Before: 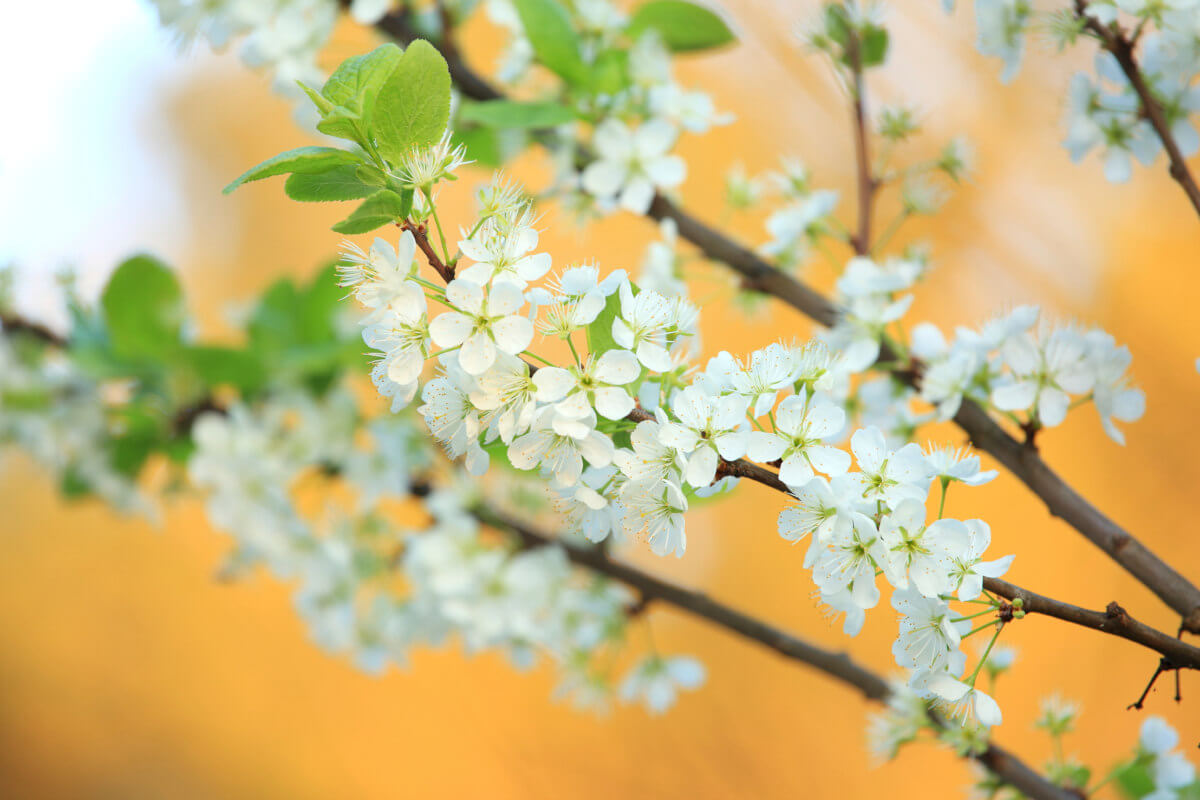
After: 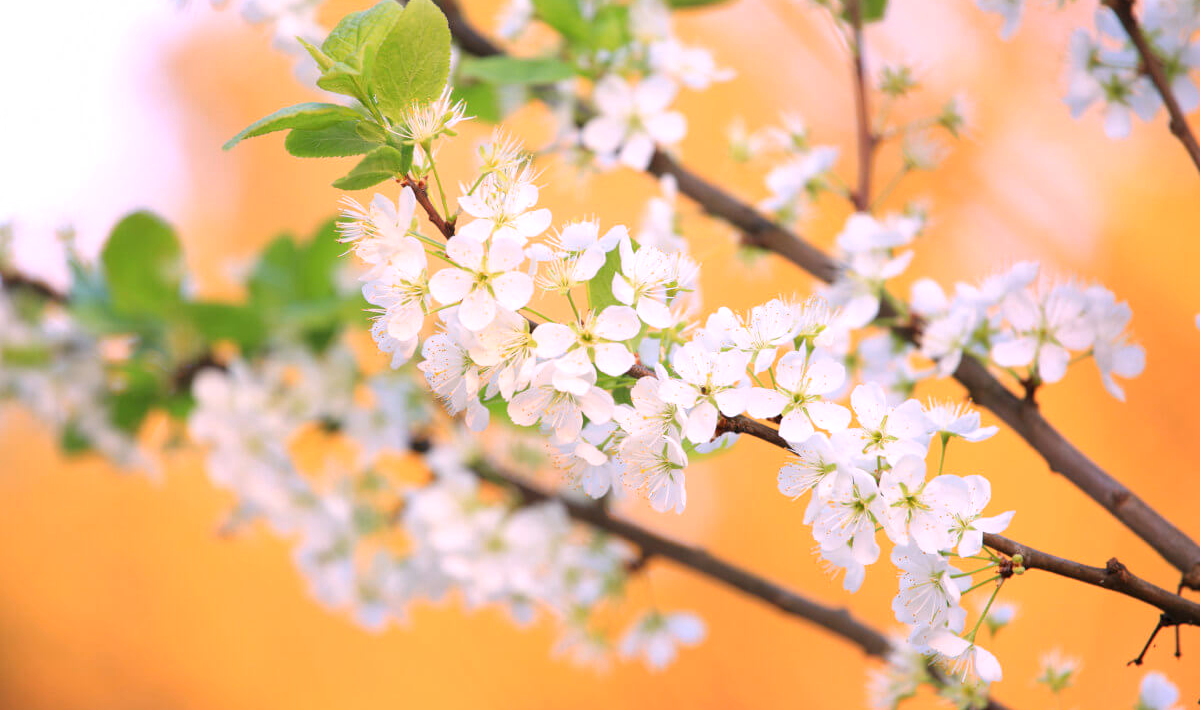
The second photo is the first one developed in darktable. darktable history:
white balance: red 1.188, blue 1.11
crop and rotate: top 5.609%, bottom 5.609%
